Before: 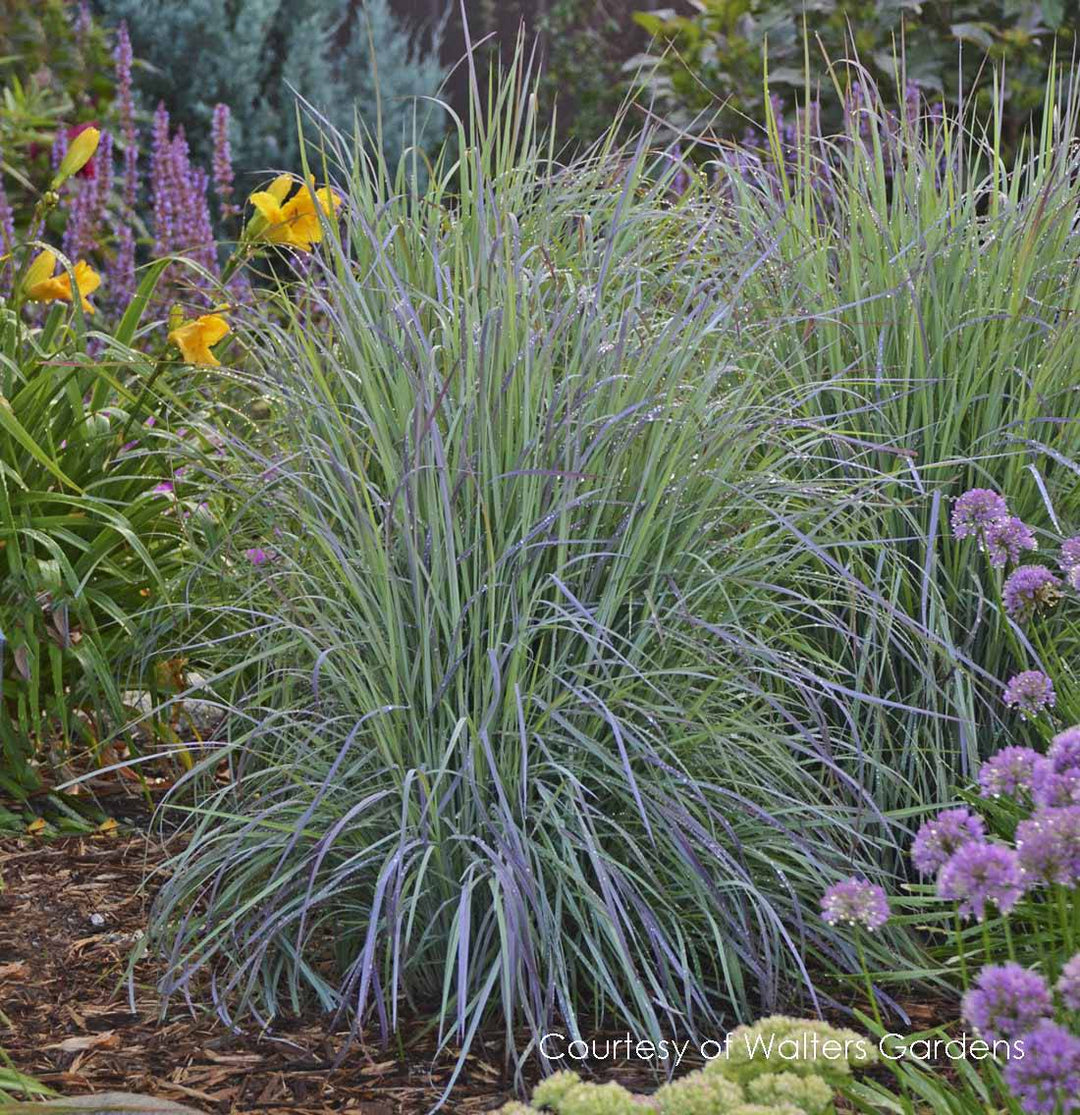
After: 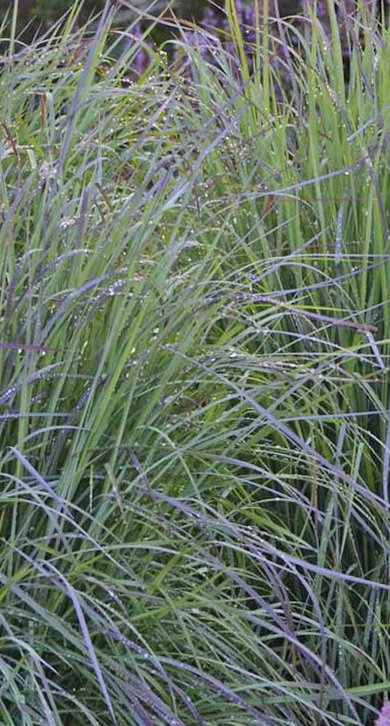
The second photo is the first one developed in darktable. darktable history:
tone curve: curves: ch0 [(0, 0) (0.003, 0.014) (0.011, 0.014) (0.025, 0.022) (0.044, 0.041) (0.069, 0.063) (0.1, 0.086) (0.136, 0.118) (0.177, 0.161) (0.224, 0.211) (0.277, 0.262) (0.335, 0.323) (0.399, 0.384) (0.468, 0.459) (0.543, 0.54) (0.623, 0.624) (0.709, 0.711) (0.801, 0.796) (0.898, 0.879) (1, 1)], preserve colors none
rotate and perspective: rotation 0.226°, lens shift (vertical) -0.042, crop left 0.023, crop right 0.982, crop top 0.006, crop bottom 0.994
crop and rotate: left 49.936%, top 10.094%, right 13.136%, bottom 24.256%
tone equalizer: on, module defaults
